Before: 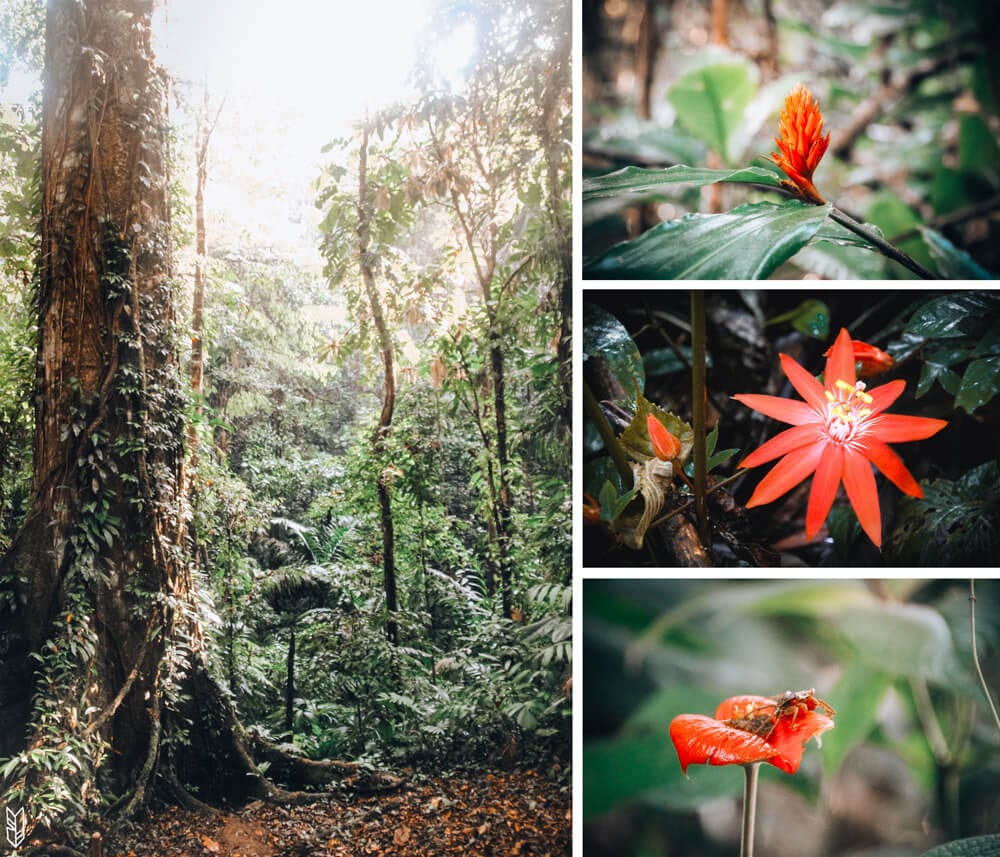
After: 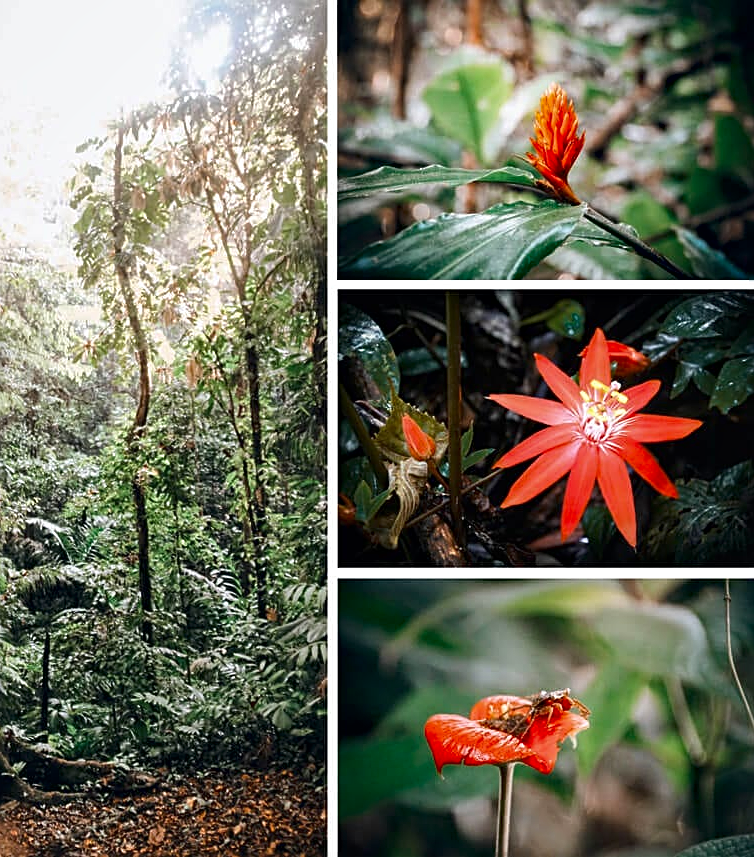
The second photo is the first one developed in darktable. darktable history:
haze removal: compatibility mode true, adaptive false
crop and rotate: left 24.6%
contrast brightness saturation: brightness -0.09
sharpen: on, module defaults
local contrast: mode bilateral grid, contrast 20, coarseness 50, detail 120%, midtone range 0.2
